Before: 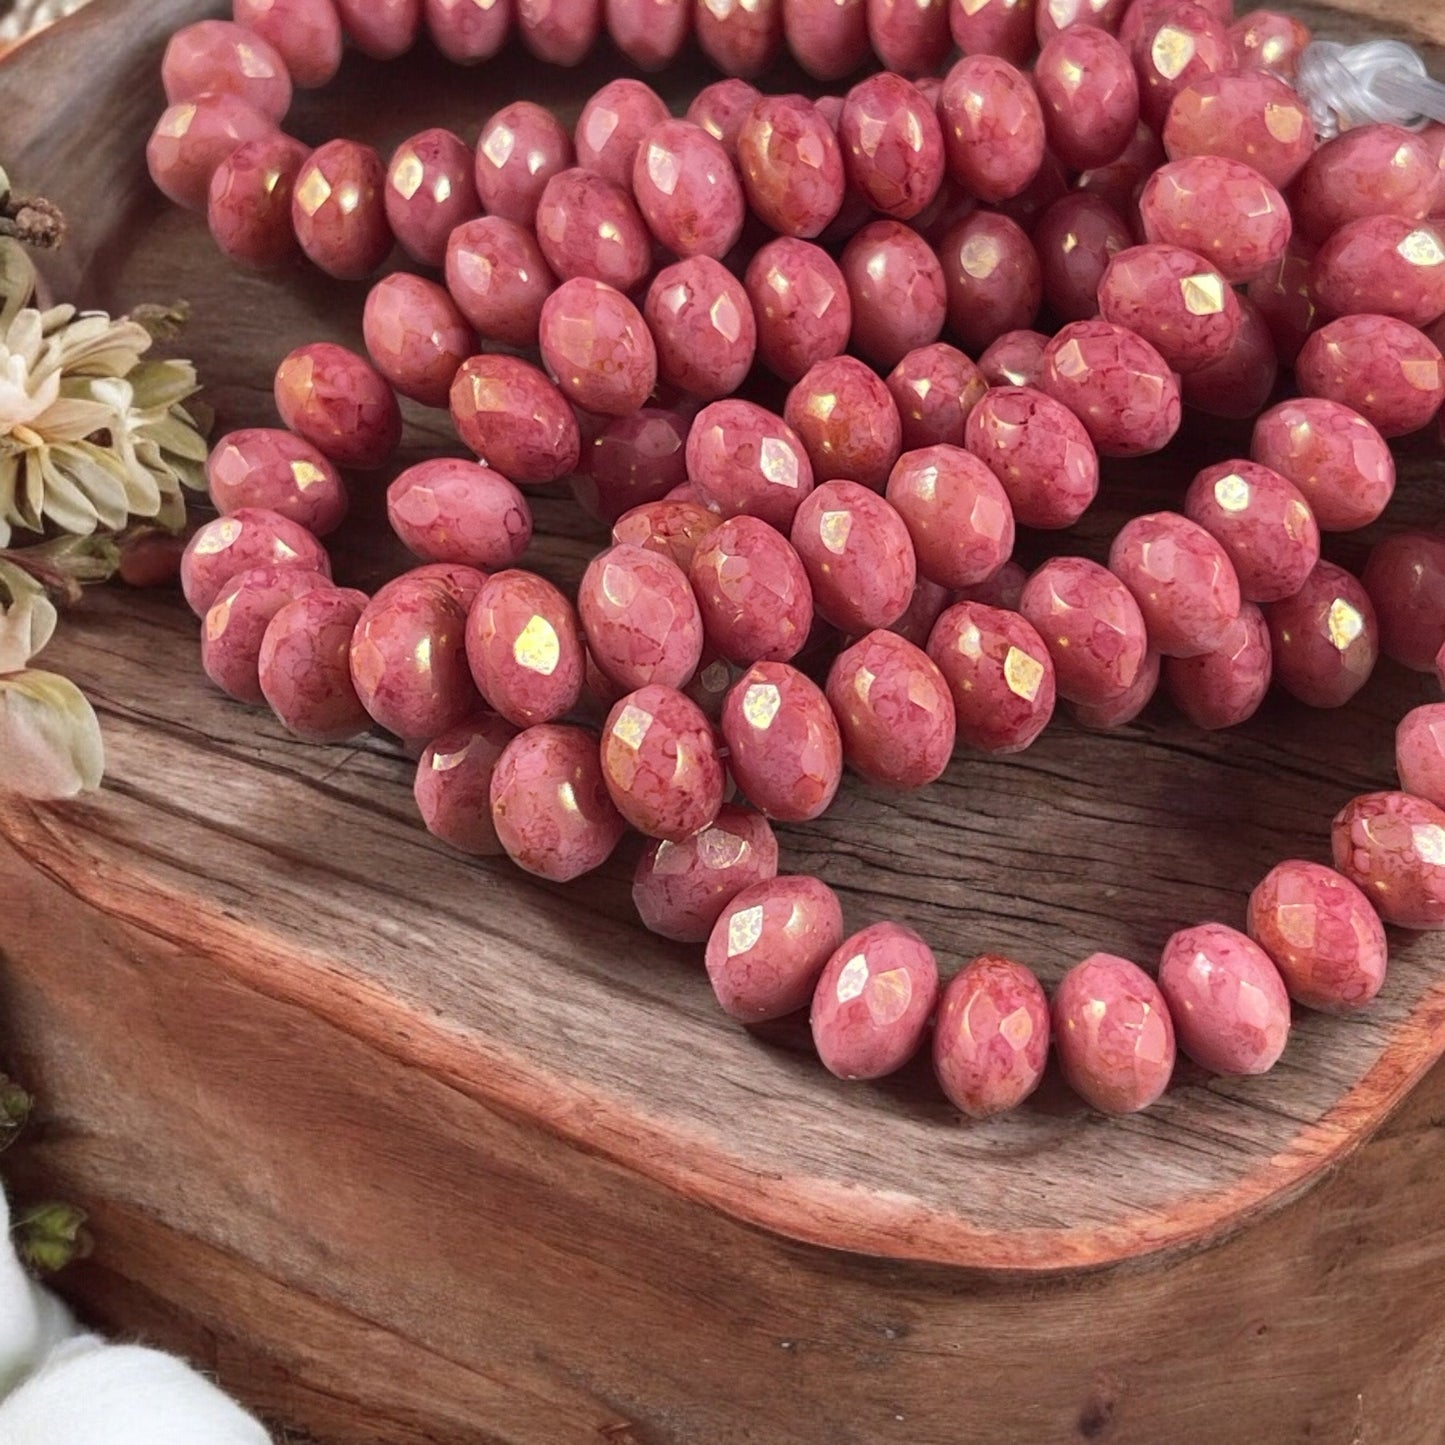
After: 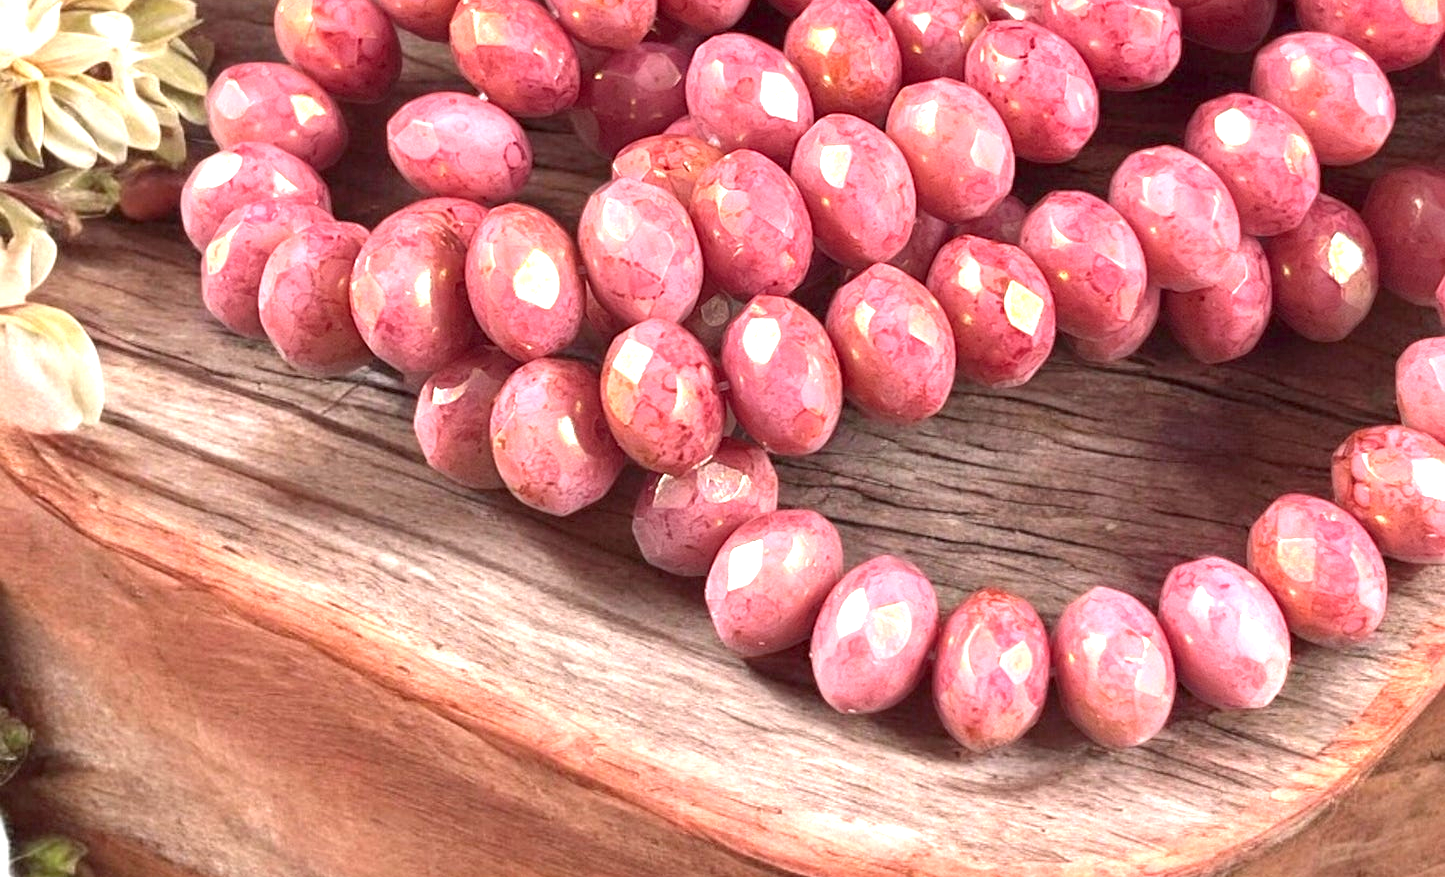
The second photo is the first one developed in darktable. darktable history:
exposure: black level correction 0.001, exposure 1.3 EV, compensate highlight preservation false
rgb levels: preserve colors max RGB
crop and rotate: top 25.357%, bottom 13.942%
